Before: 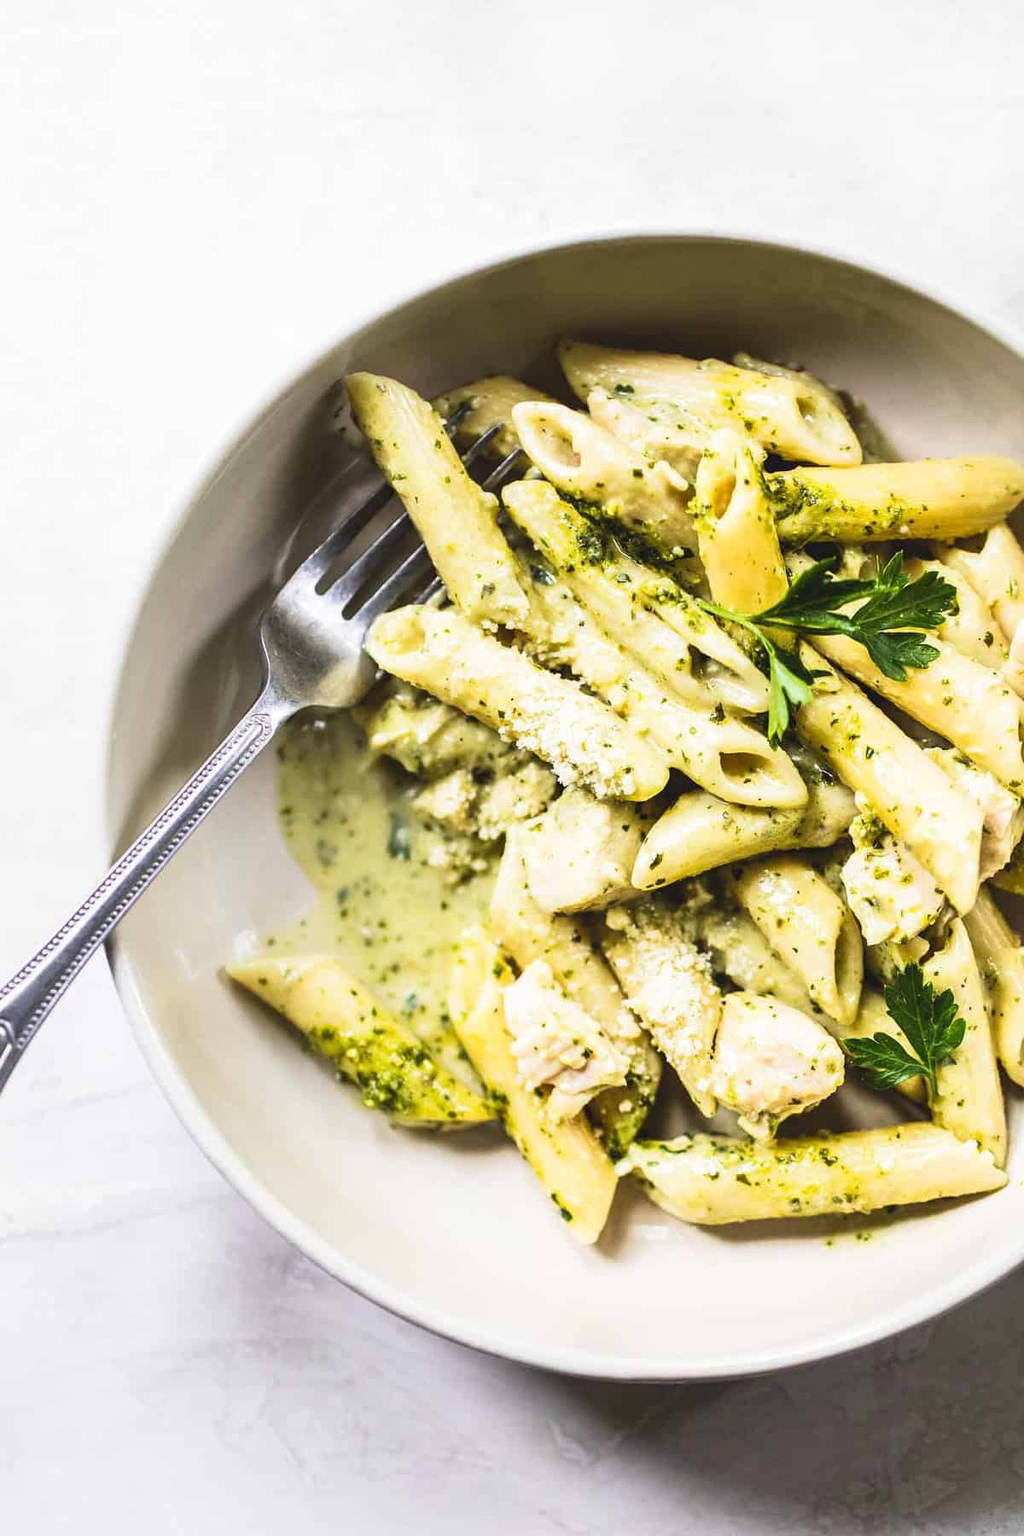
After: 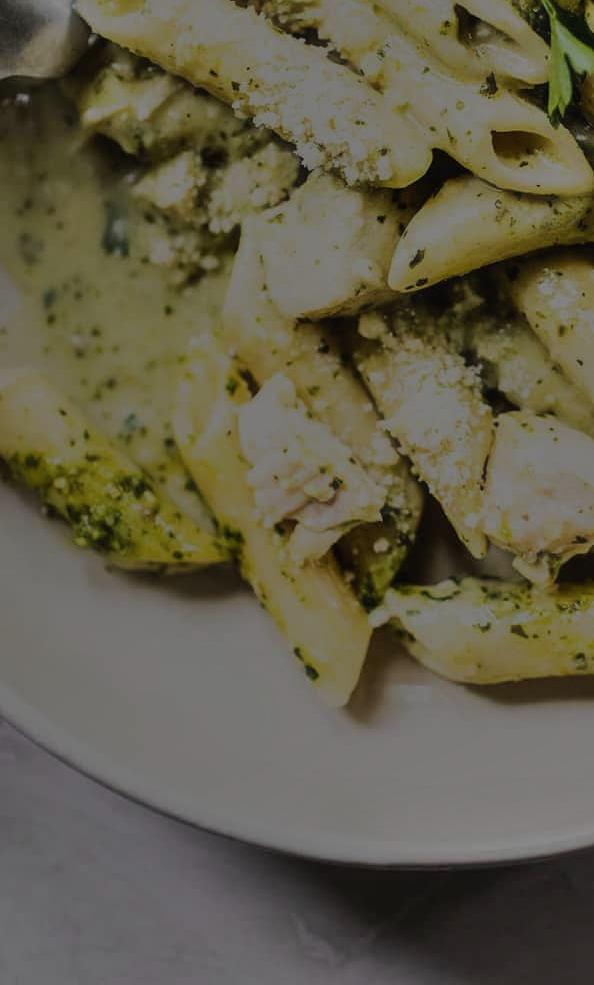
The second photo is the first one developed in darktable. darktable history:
crop: left 29.38%, top 41.747%, right 21.114%, bottom 3.484%
shadows and highlights: low approximation 0.01, soften with gaussian
exposure: exposure -2.409 EV, compensate highlight preservation false
haze removal: strength -0.111, compatibility mode true, adaptive false
